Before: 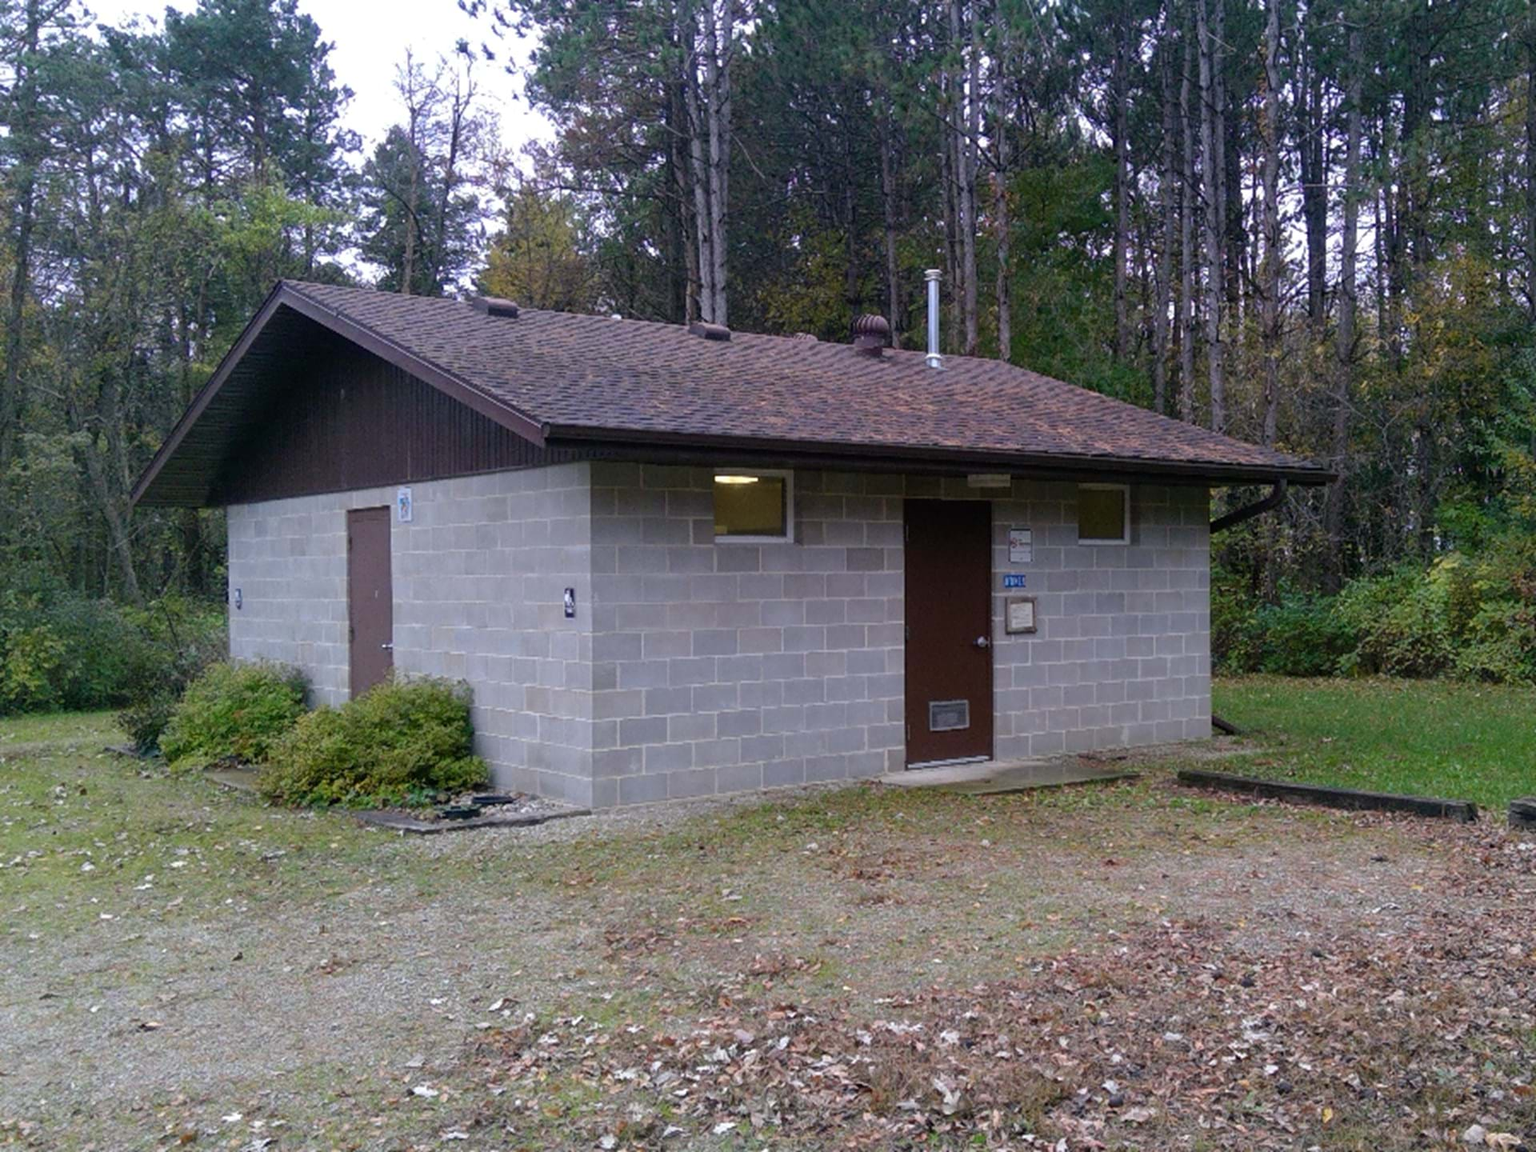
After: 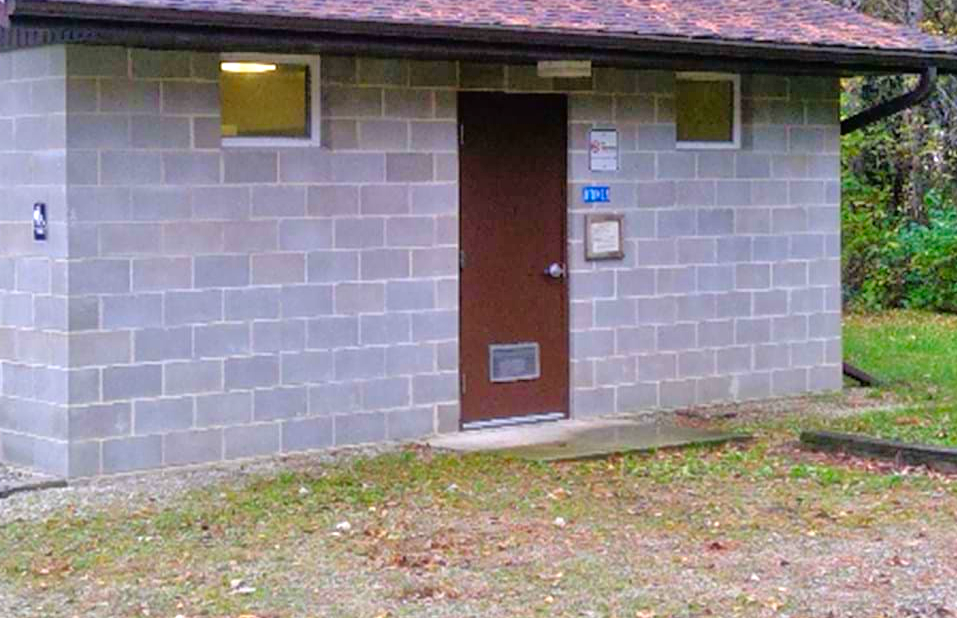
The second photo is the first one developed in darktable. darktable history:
tone equalizer: -7 EV 0.162 EV, -6 EV 0.586 EV, -5 EV 1.13 EV, -4 EV 1.36 EV, -3 EV 1.15 EV, -2 EV 0.6 EV, -1 EV 0.15 EV, mask exposure compensation -0.513 EV
exposure: exposure 0.574 EV, compensate highlight preservation false
crop: left 35.005%, top 36.989%, right 15.117%, bottom 20.091%
contrast brightness saturation: brightness -0.016, saturation 0.363
